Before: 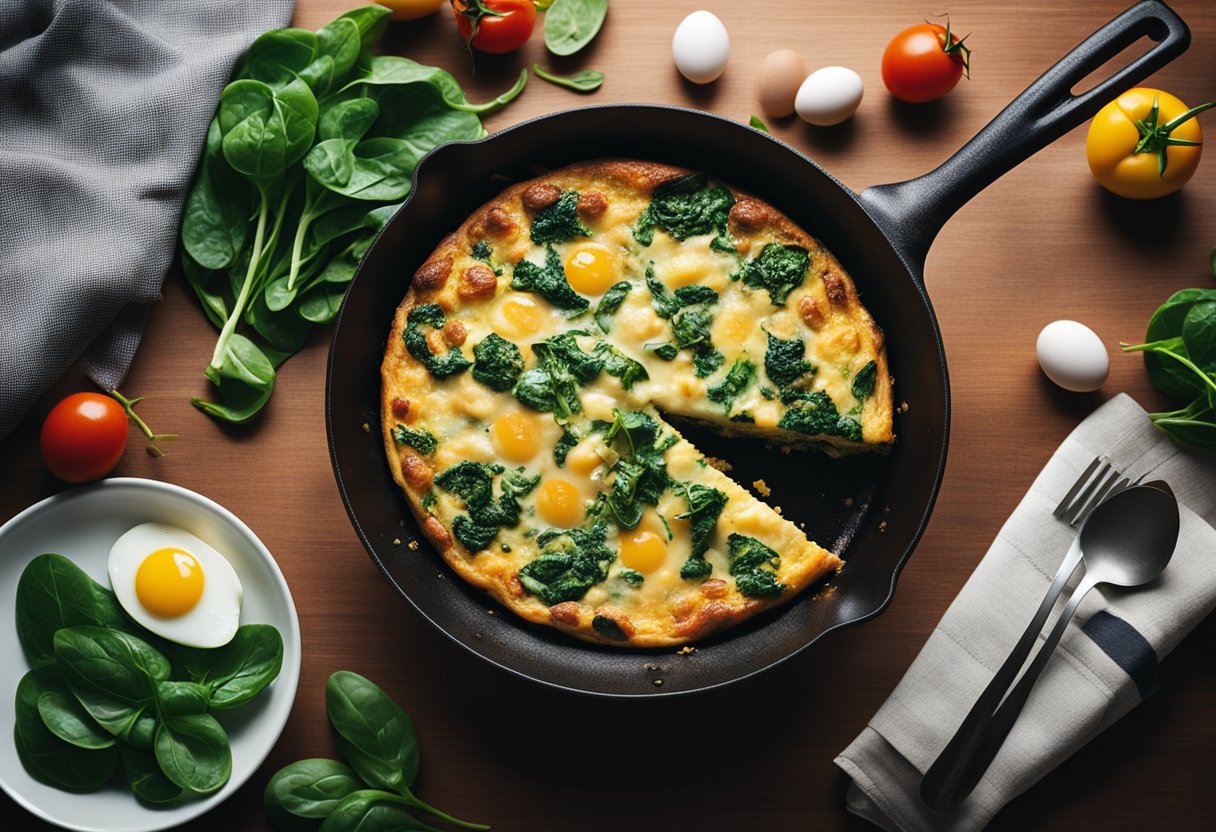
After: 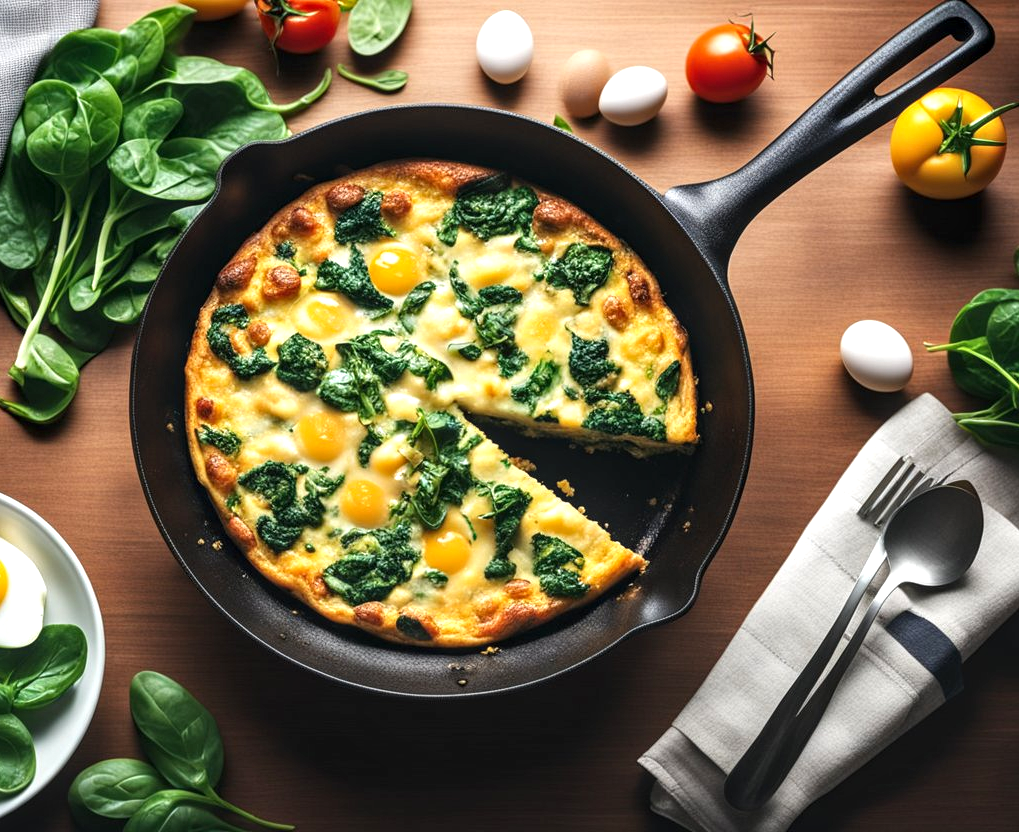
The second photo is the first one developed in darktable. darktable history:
crop: left 16.145%
local contrast: detail 130%
exposure: exposure 0.559 EV, compensate highlight preservation false
